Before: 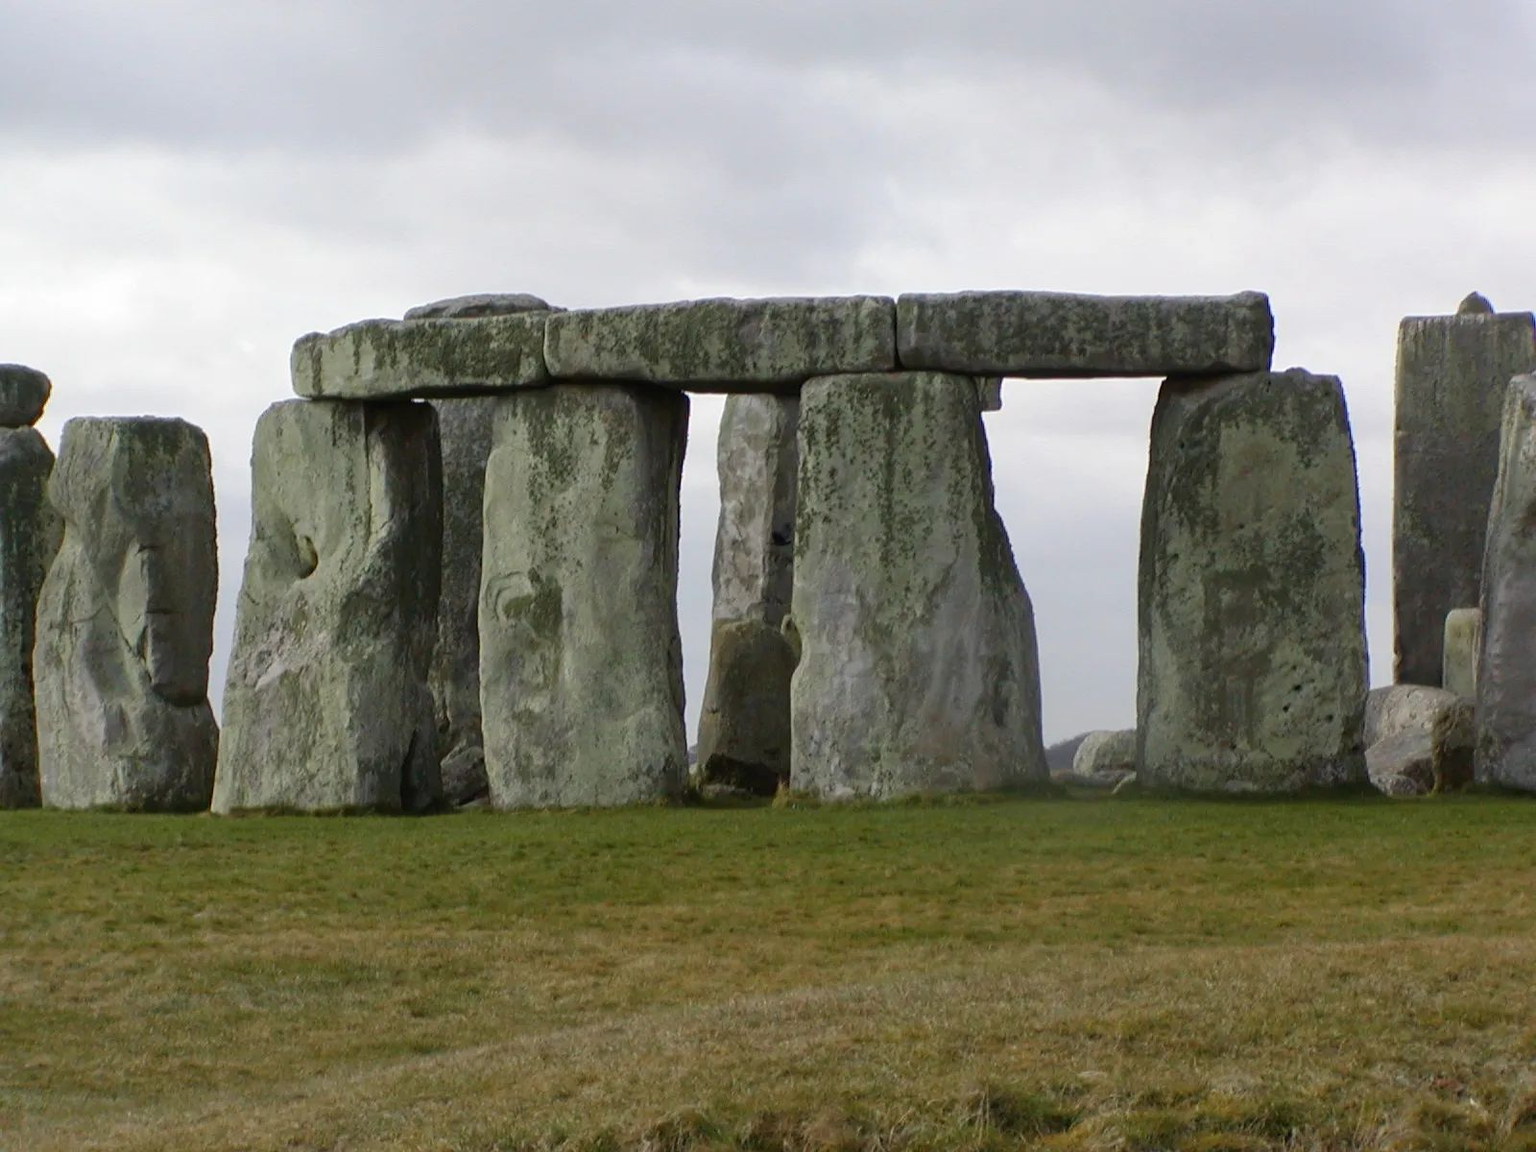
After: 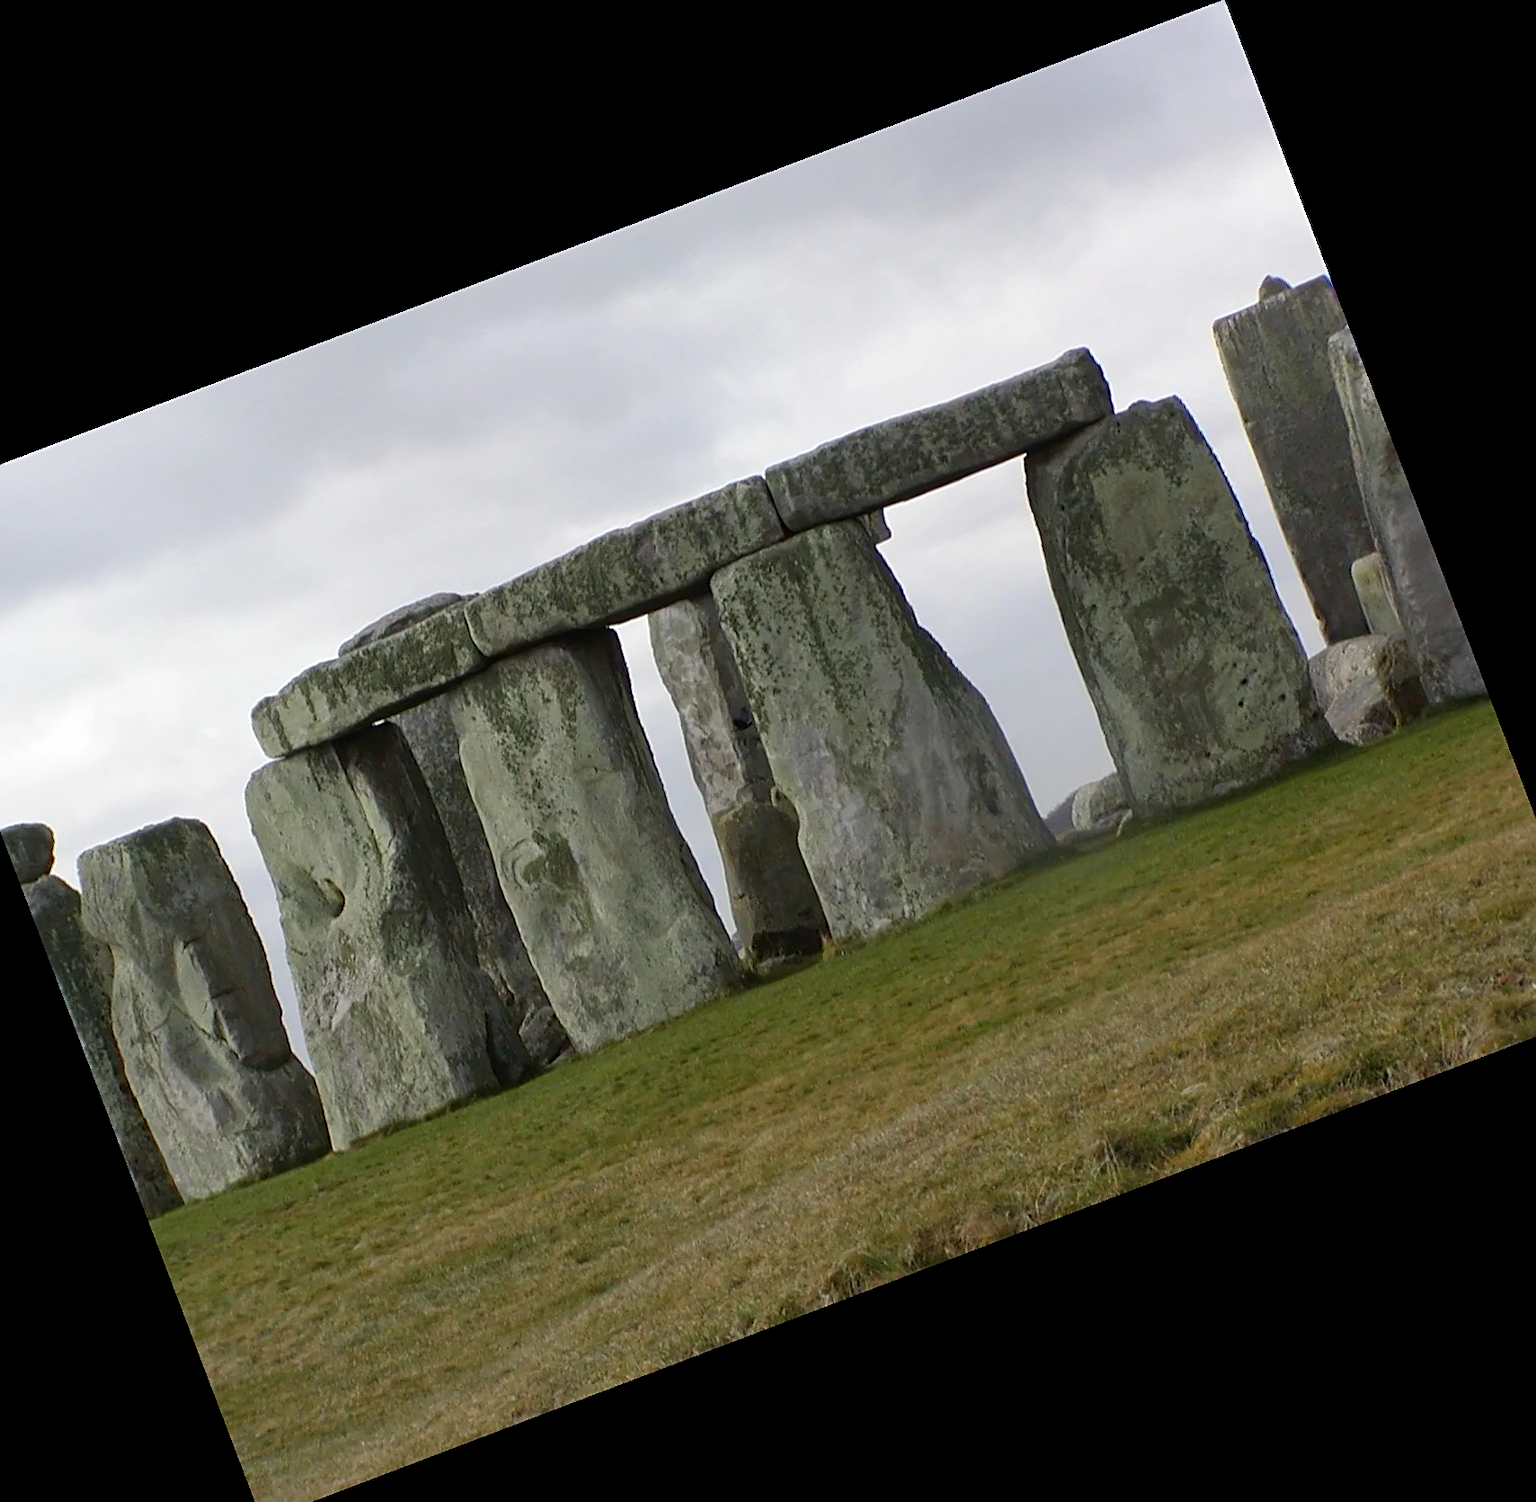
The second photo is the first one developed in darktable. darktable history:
crop and rotate: angle 20.81°, left 6.996%, right 4.106%, bottom 1.084%
sharpen: on, module defaults
